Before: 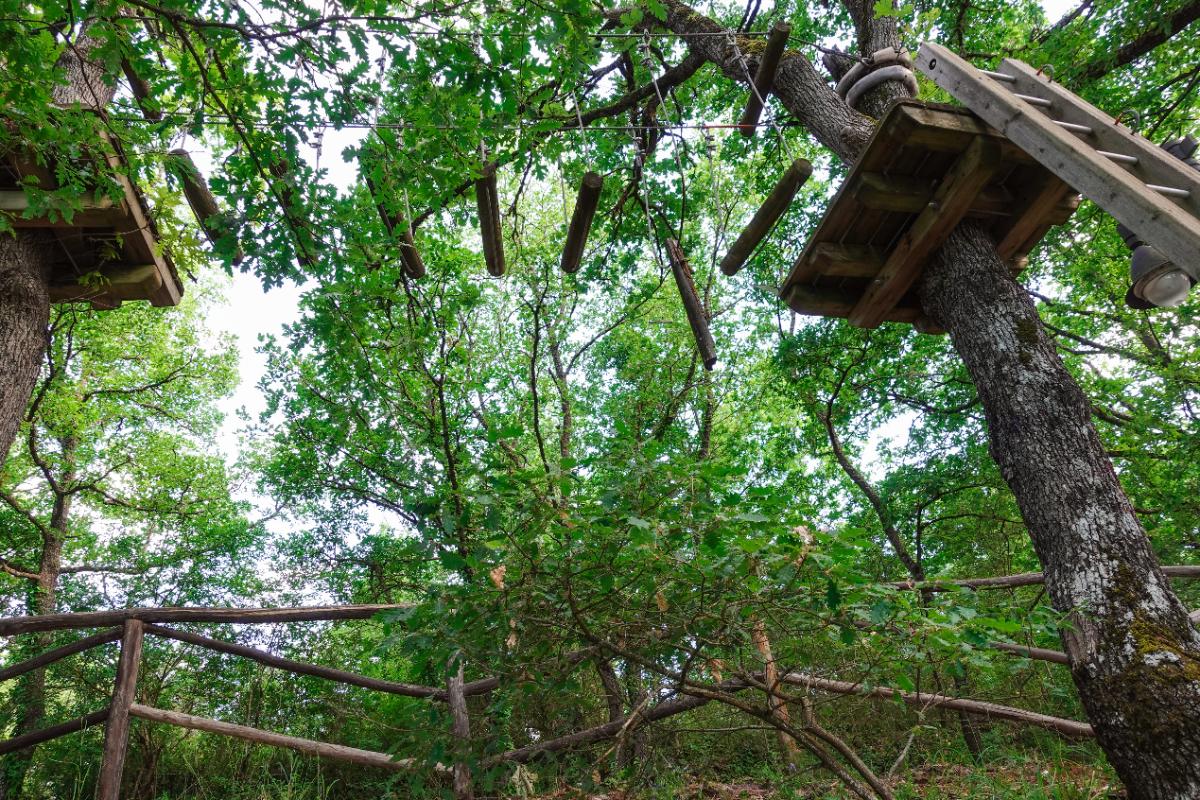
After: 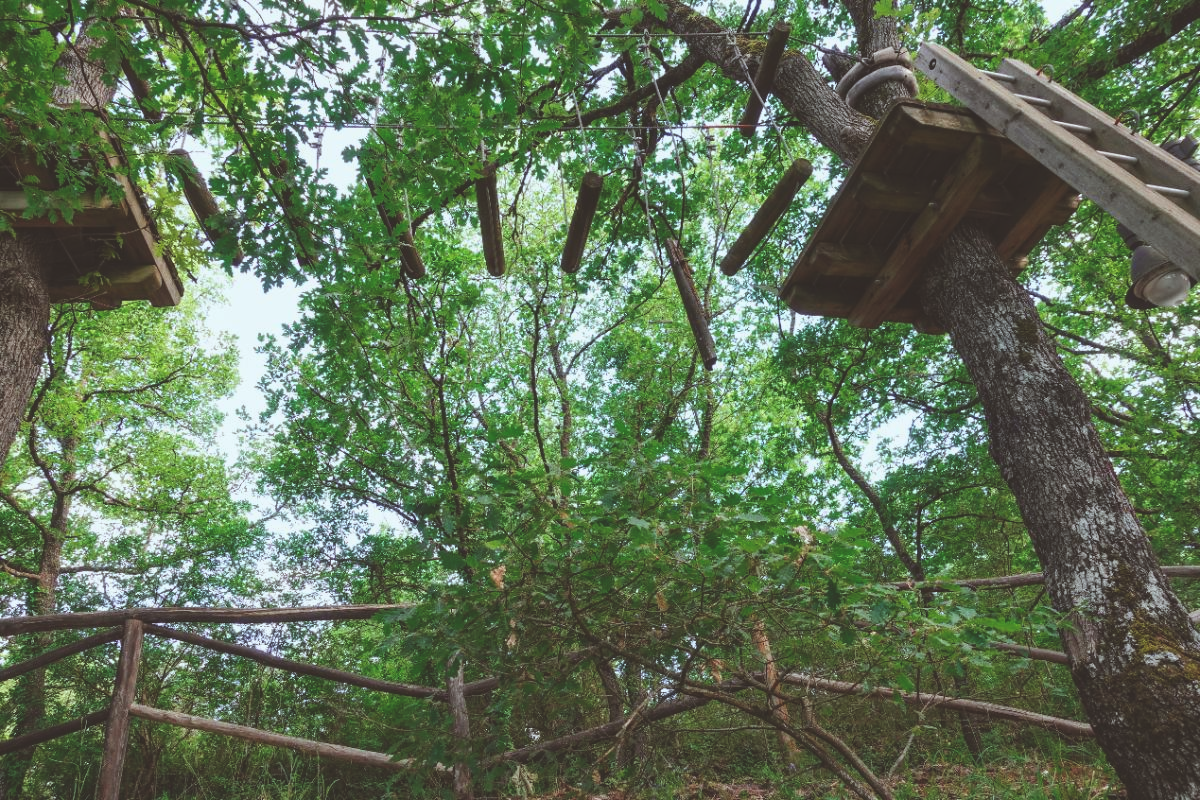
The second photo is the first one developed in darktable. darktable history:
color correction: highlights a* -4.98, highlights b* -3.76, shadows a* 3.83, shadows b* 4.08
exposure: black level correction -0.025, exposure -0.117 EV, compensate highlight preservation false
